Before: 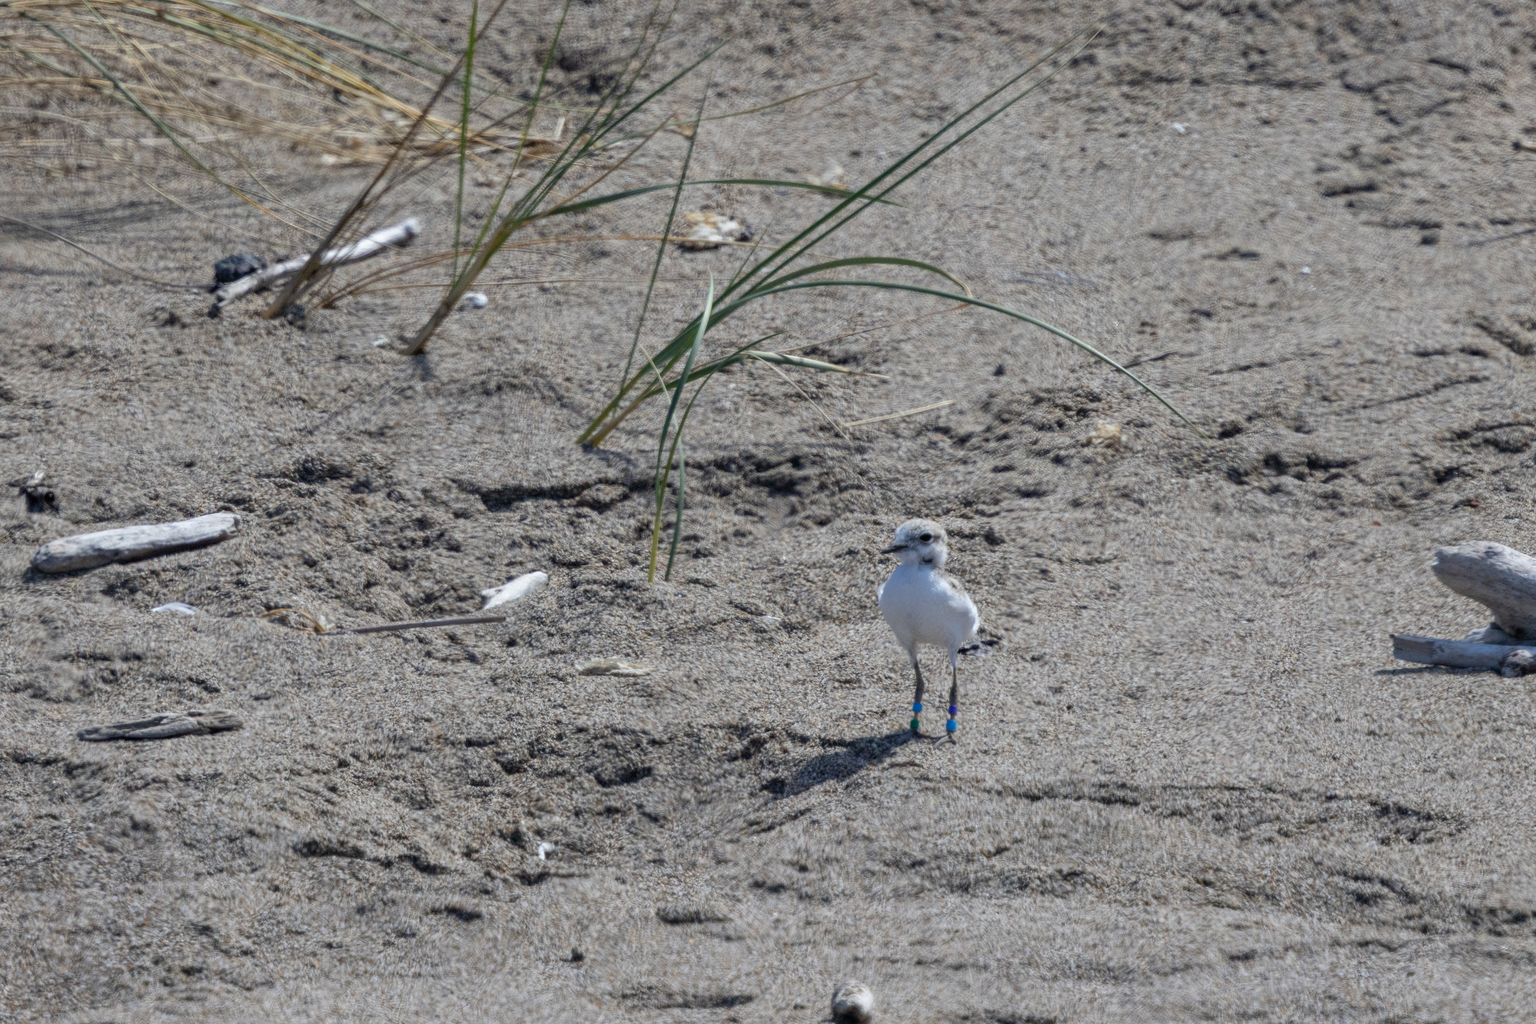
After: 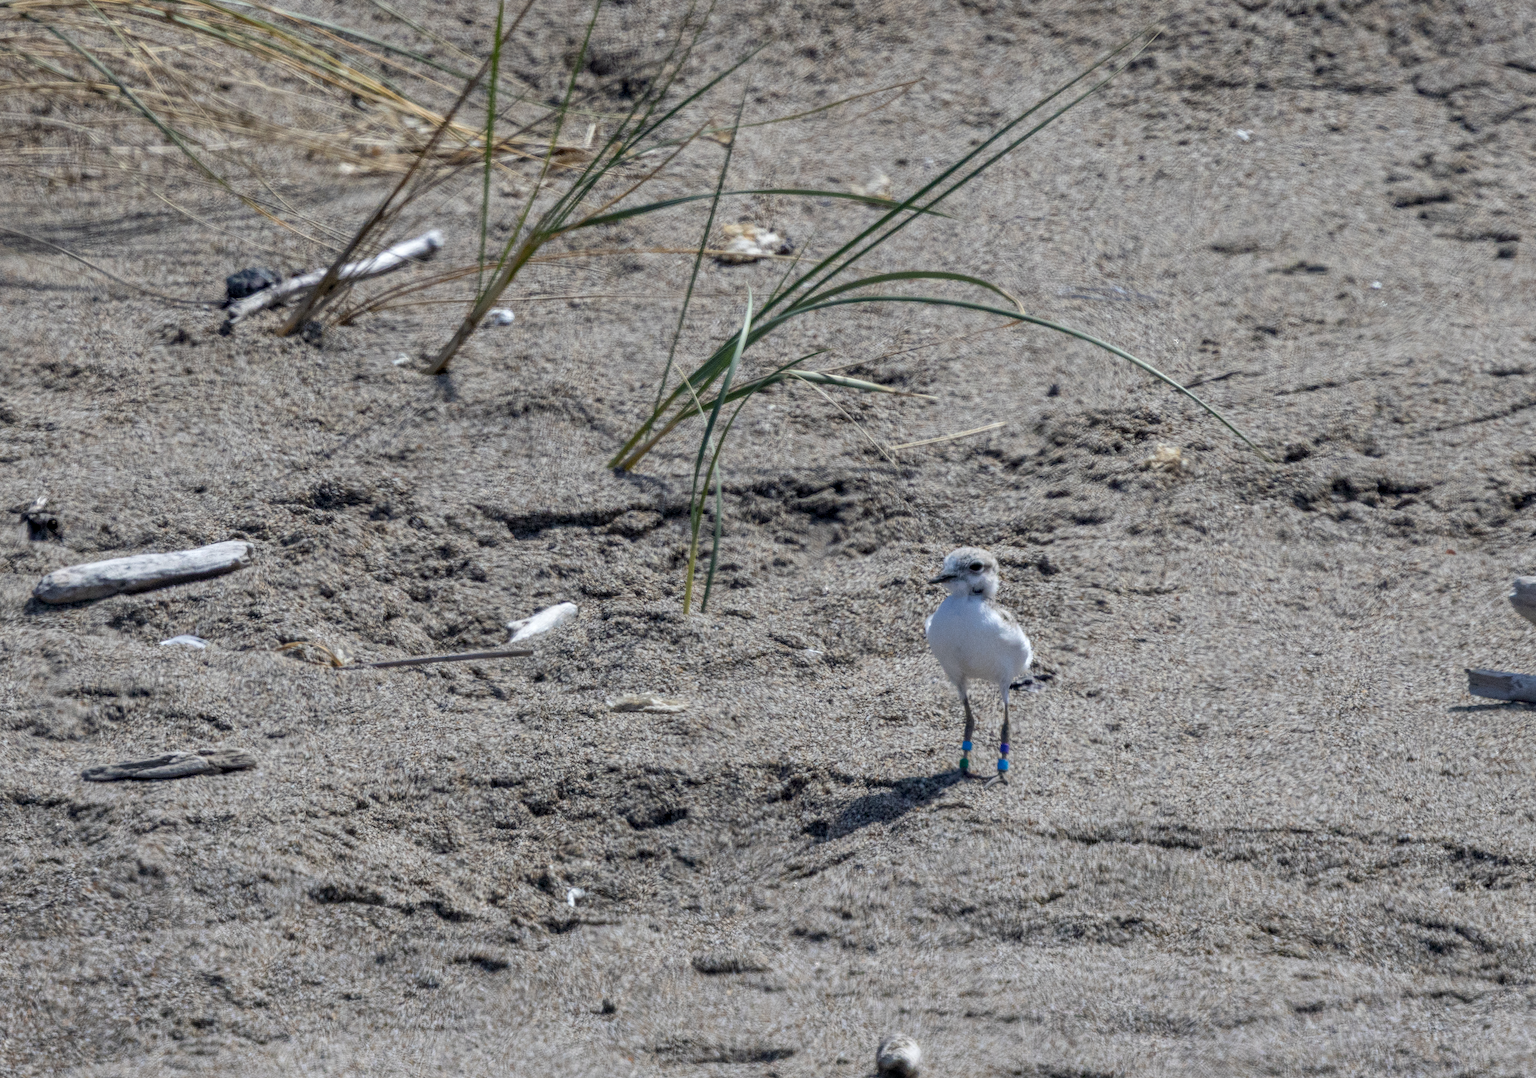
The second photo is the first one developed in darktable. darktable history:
local contrast: on, module defaults
crop and rotate: left 0%, right 5.093%
